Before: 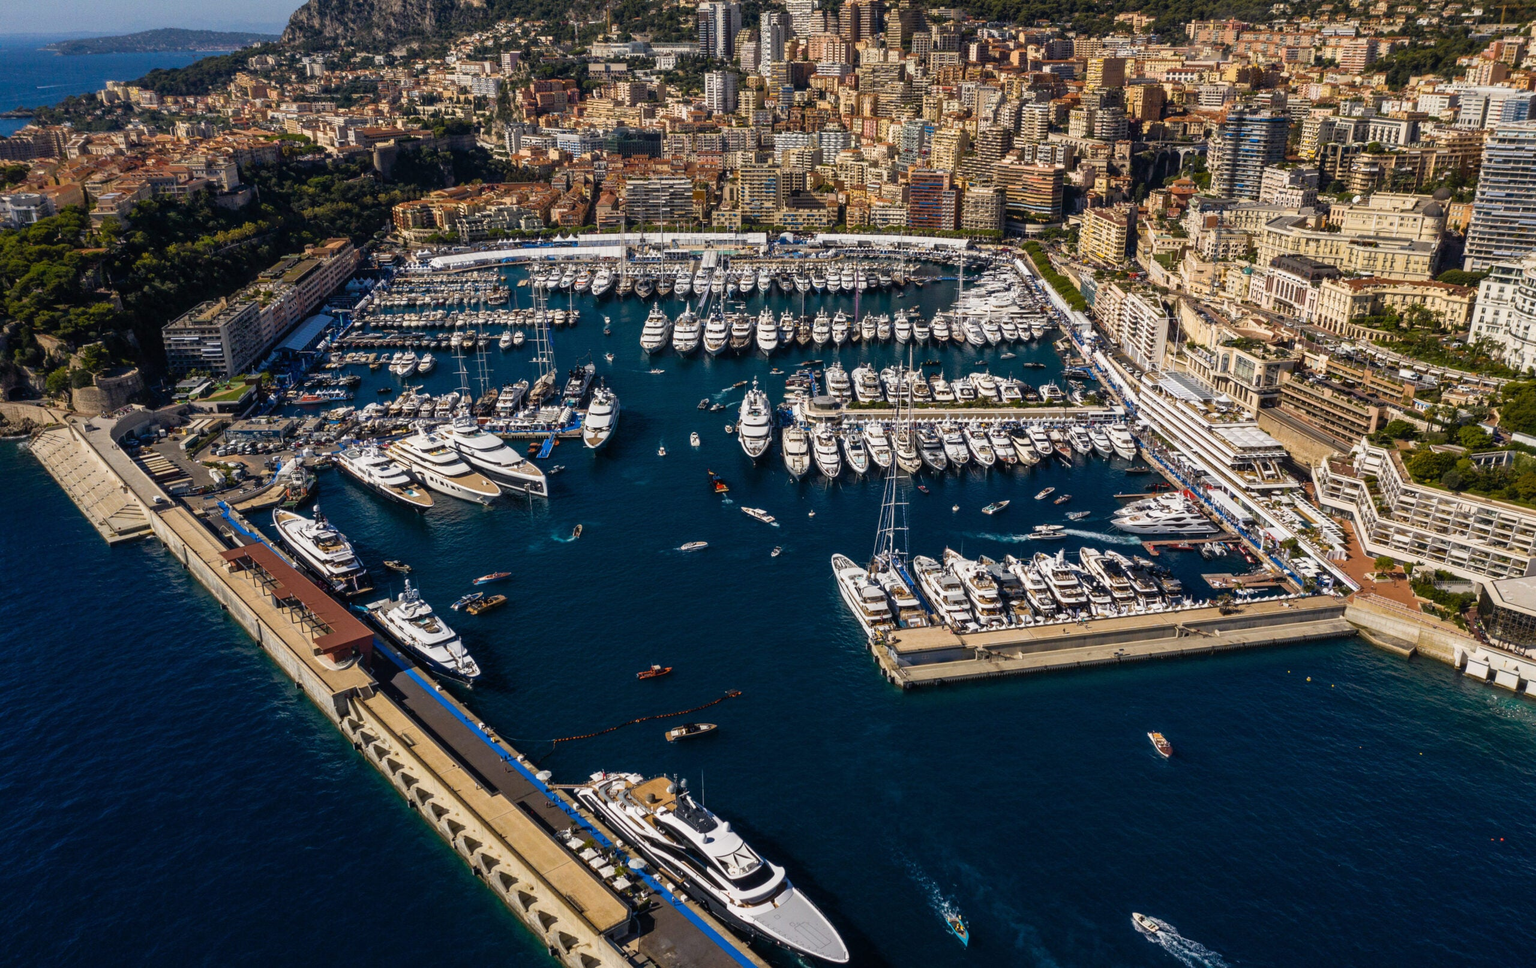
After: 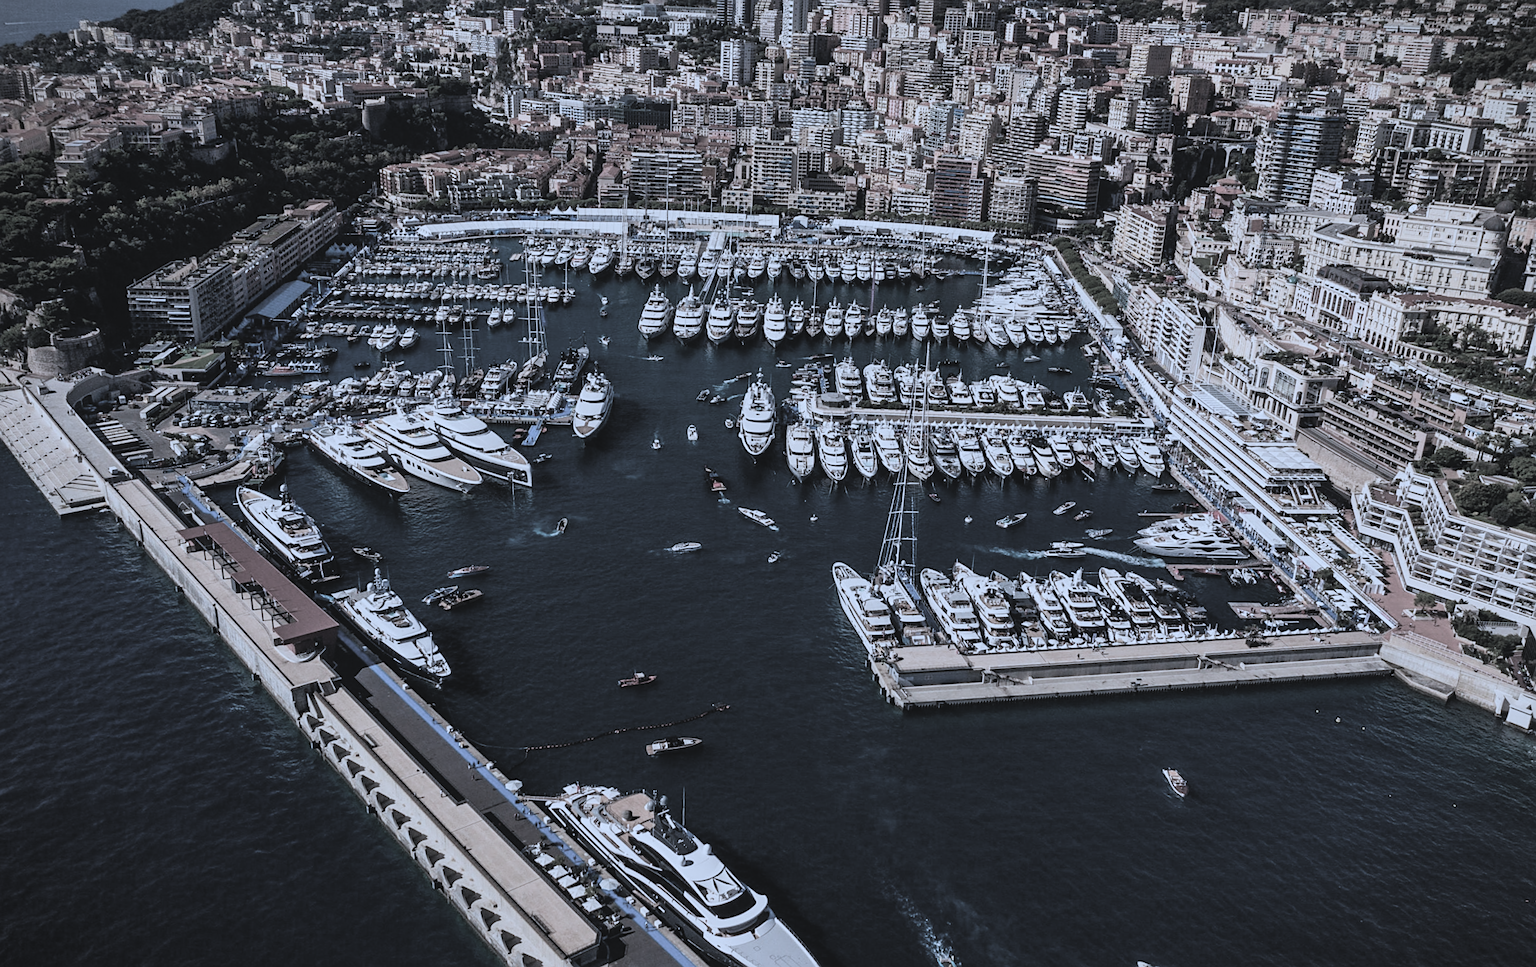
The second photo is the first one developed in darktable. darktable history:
crop and rotate: angle -2.65°
sharpen: on, module defaults
exposure: black level correction -0.029, compensate highlight preservation false
shadows and highlights: shadows 25.07, highlights -25.18
filmic rgb: black relative exposure -5.15 EV, white relative exposure 4 EV, hardness 2.89, contrast 1.3, highlights saturation mix -29.3%, color science v4 (2020)
vignetting: fall-off start 100.06%, width/height ratio 1.306
color correction: highlights a* -2.28, highlights b* -18.61
